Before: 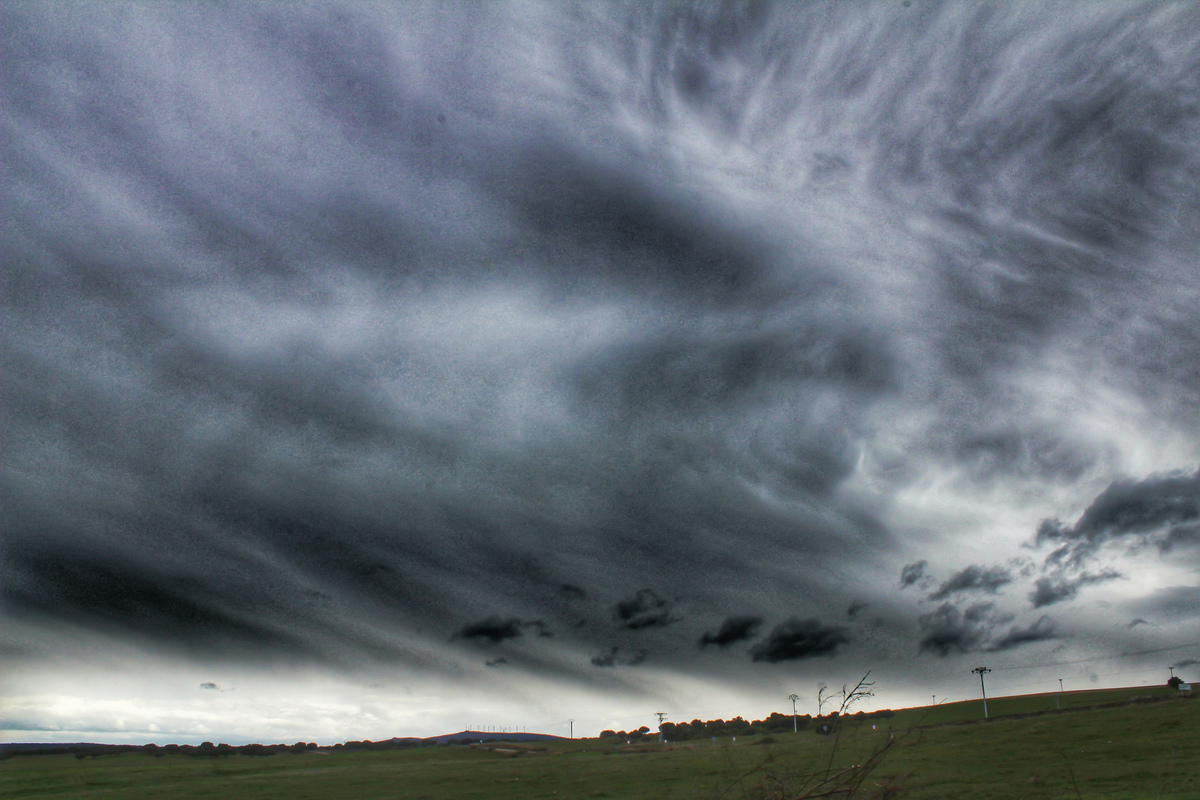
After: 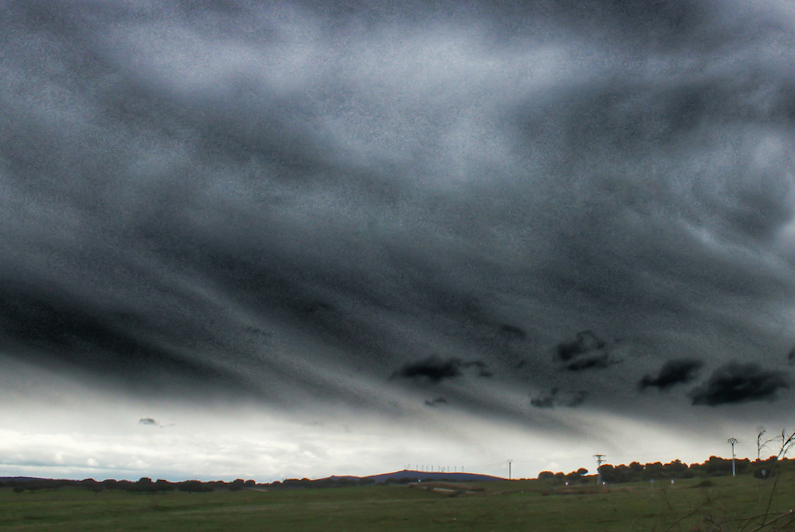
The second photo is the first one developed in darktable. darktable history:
crop and rotate: angle -0.797°, left 3.814%, top 32.117%, right 28.519%
